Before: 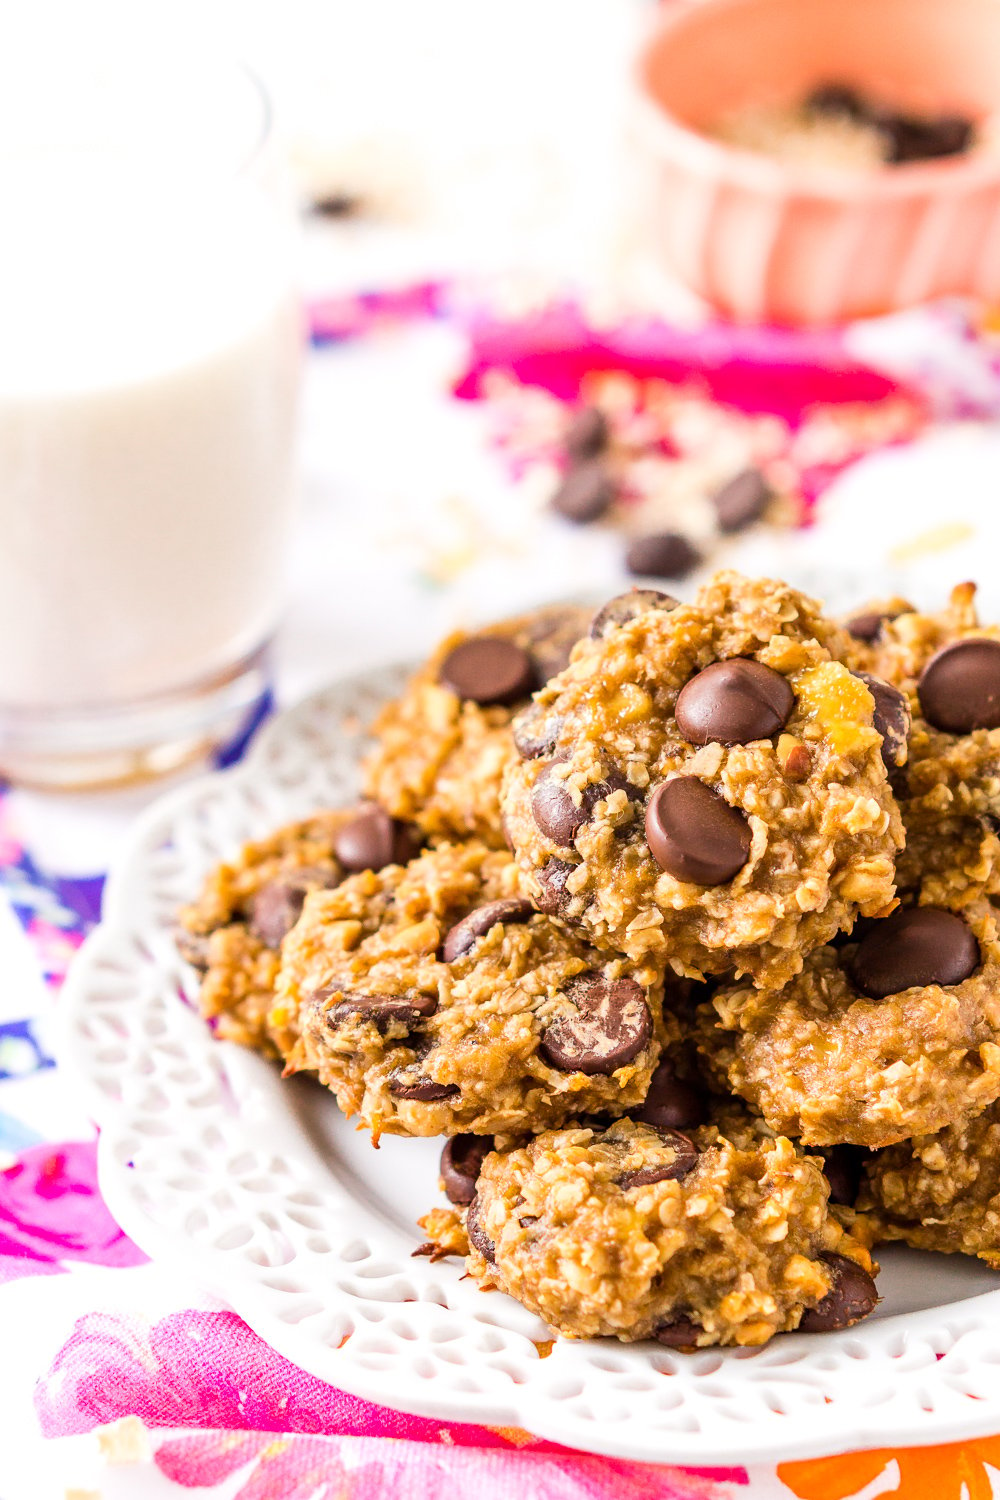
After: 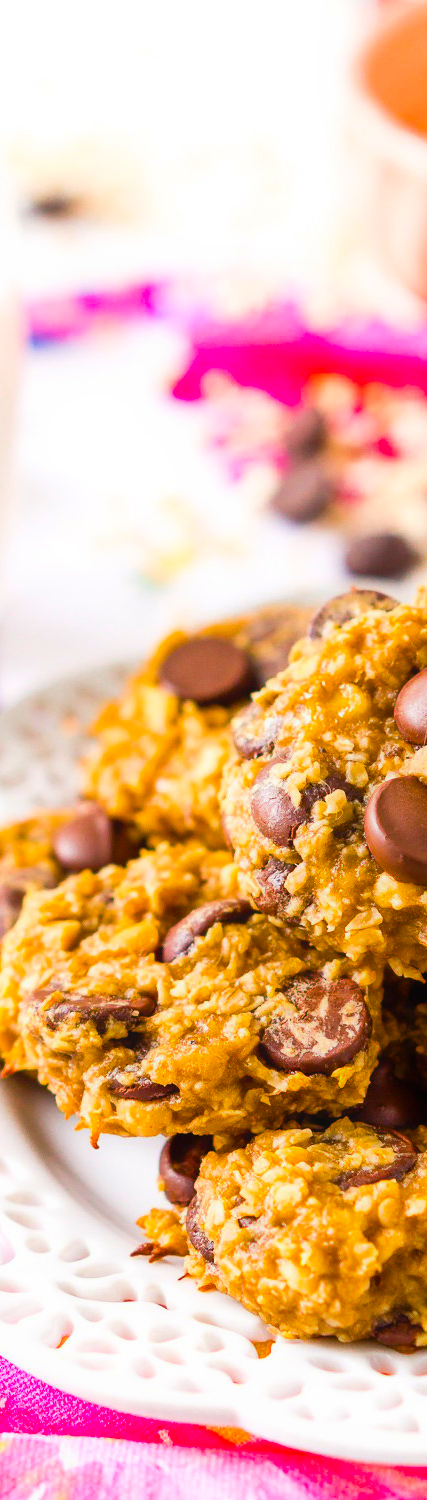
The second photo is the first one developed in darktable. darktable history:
tone equalizer: mask exposure compensation -0.502 EV
contrast equalizer: y [[0.5, 0.542, 0.583, 0.625, 0.667, 0.708], [0.5 ×6], [0.5 ×6], [0, 0.033, 0.067, 0.1, 0.133, 0.167], [0, 0.05, 0.1, 0.15, 0.2, 0.25]], mix -0.285
color balance rgb: perceptual saturation grading › global saturation 30.355%, global vibrance 20%
crop: left 28.131%, right 29.151%
